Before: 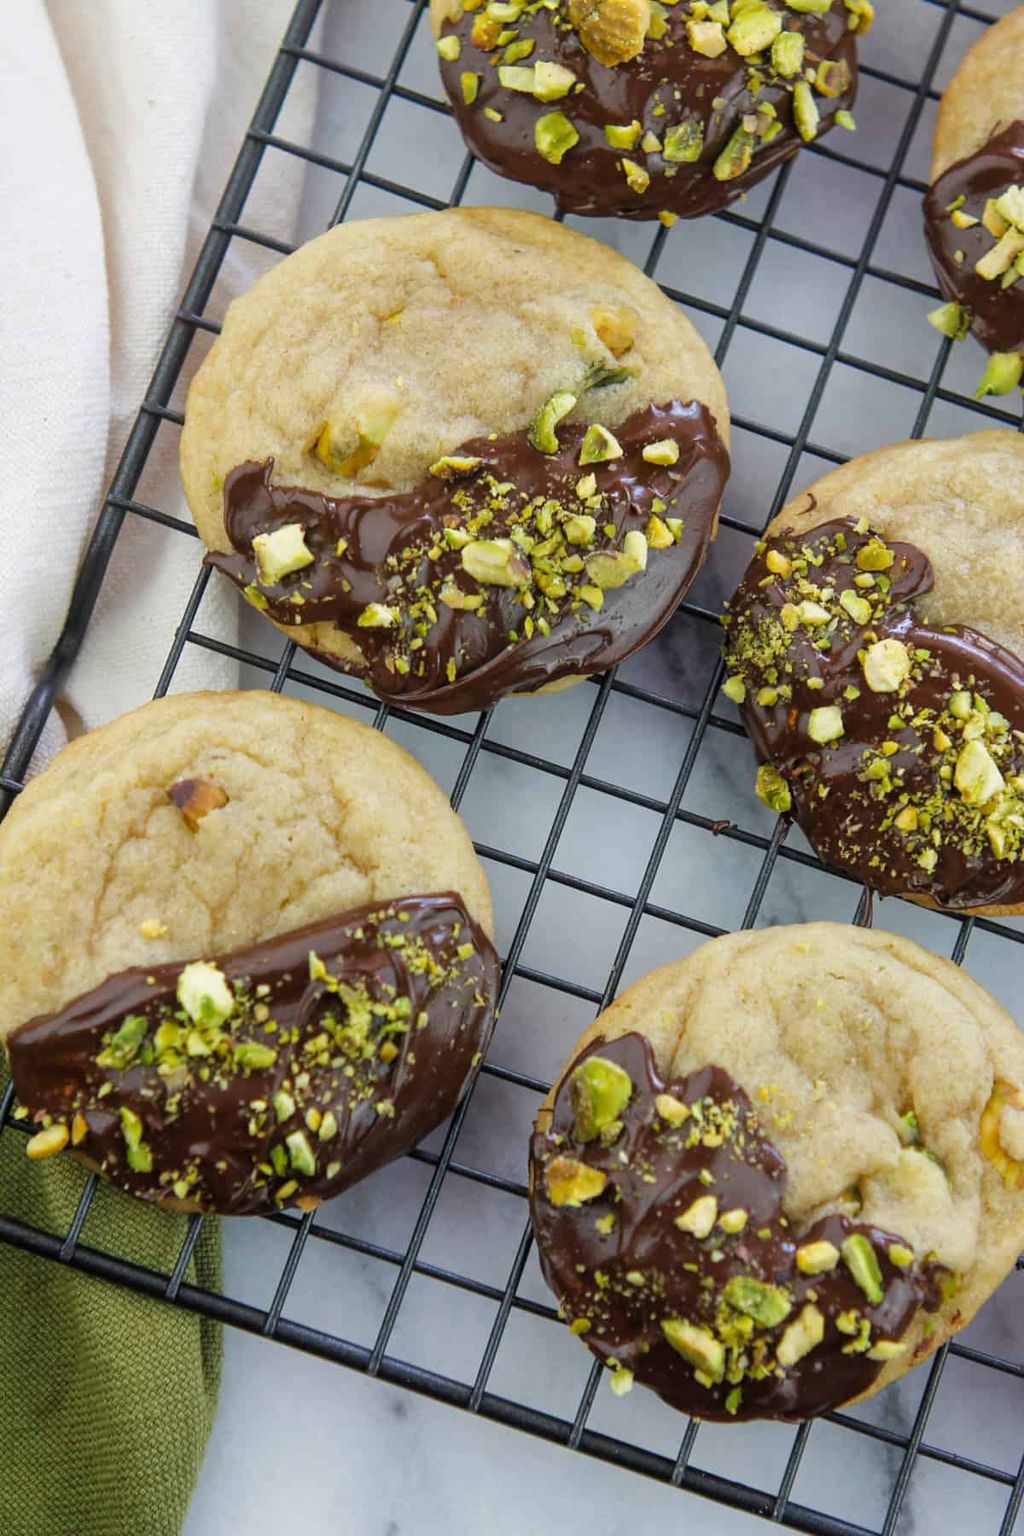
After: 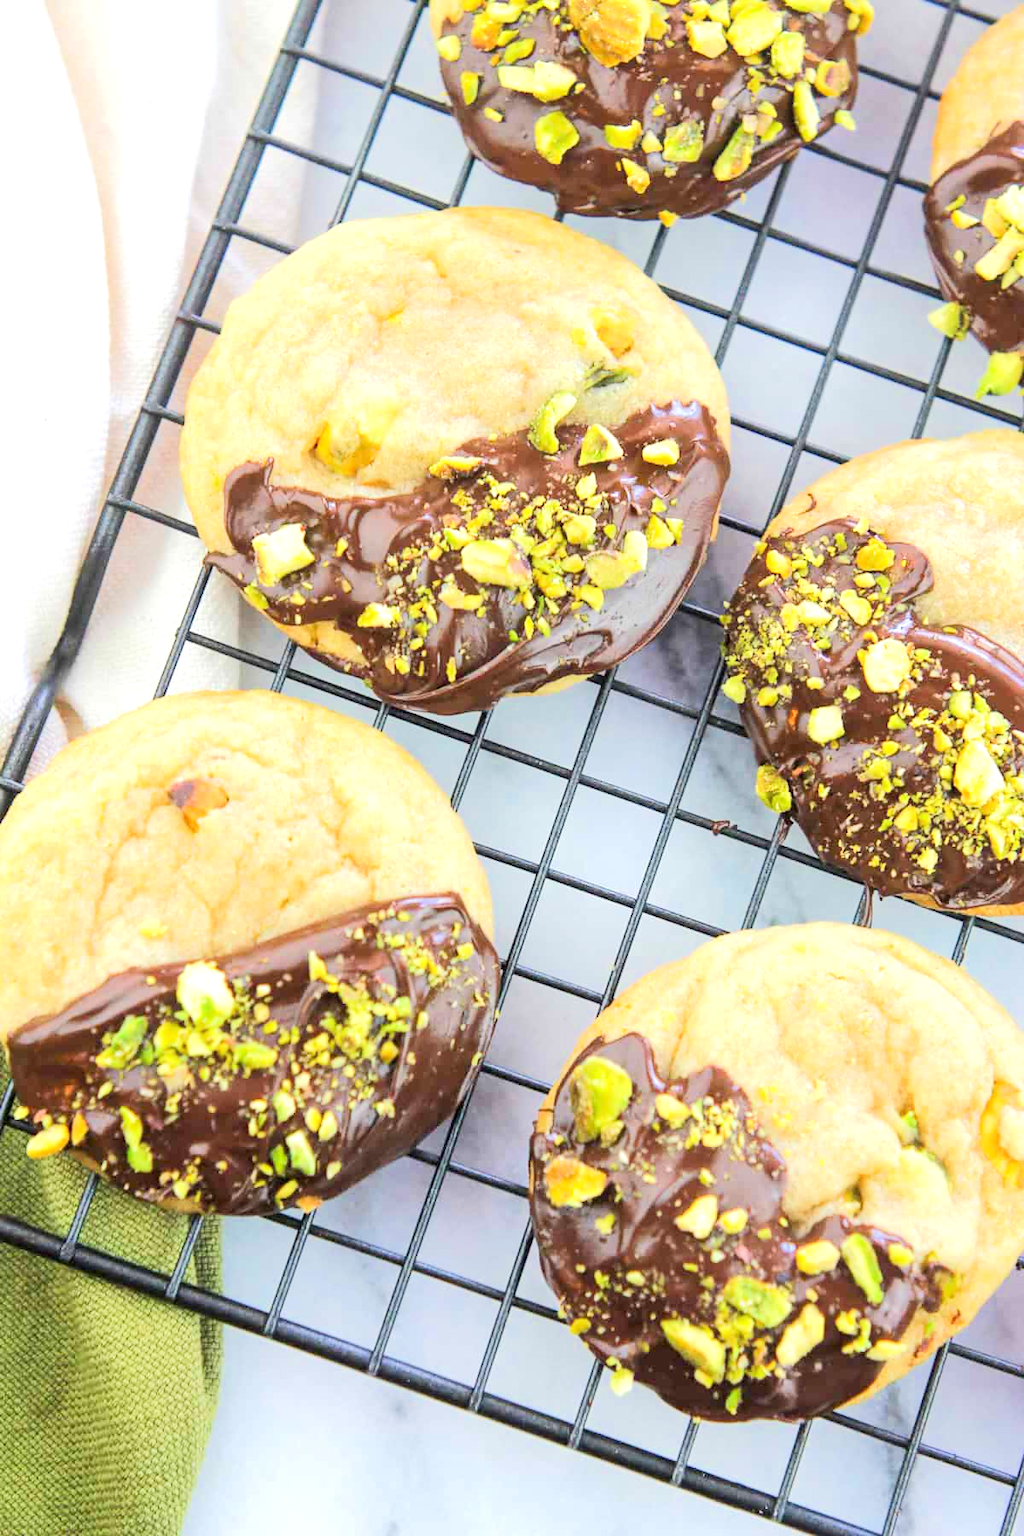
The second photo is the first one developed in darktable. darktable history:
tone equalizer: -8 EV 1.96 EV, -7 EV 1.99 EV, -6 EV 1.99 EV, -5 EV 1.97 EV, -4 EV 1.99 EV, -3 EV 1.47 EV, -2 EV 0.988 EV, -1 EV 0.491 EV, edges refinement/feathering 500, mask exposure compensation -1.57 EV, preserve details no
